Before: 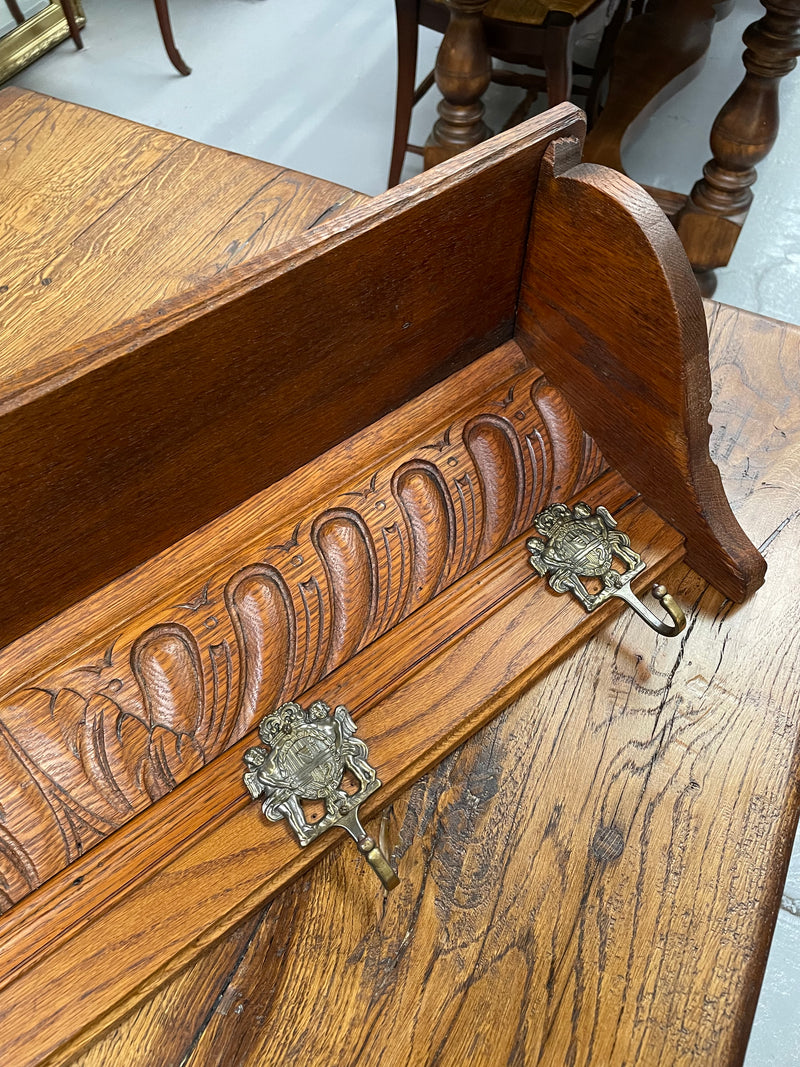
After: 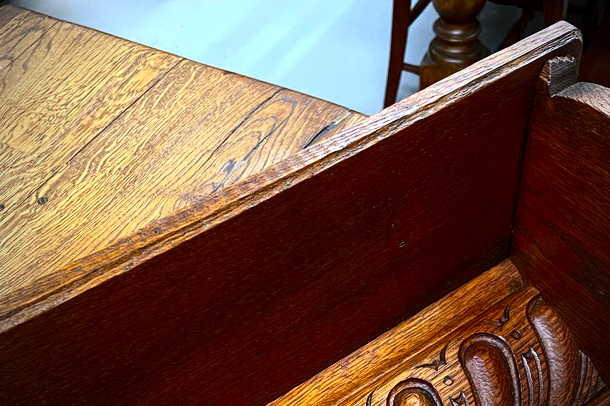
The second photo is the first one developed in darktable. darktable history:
color balance: contrast 6.48%, output saturation 113.3%
white balance: red 0.931, blue 1.11
crop: left 0.579%, top 7.627%, right 23.167%, bottom 54.275%
exposure: exposure 0.2 EV, compensate highlight preservation false
vignetting: fall-off start 71.74%
contrast brightness saturation: contrast 0.19, brightness -0.11, saturation 0.21
